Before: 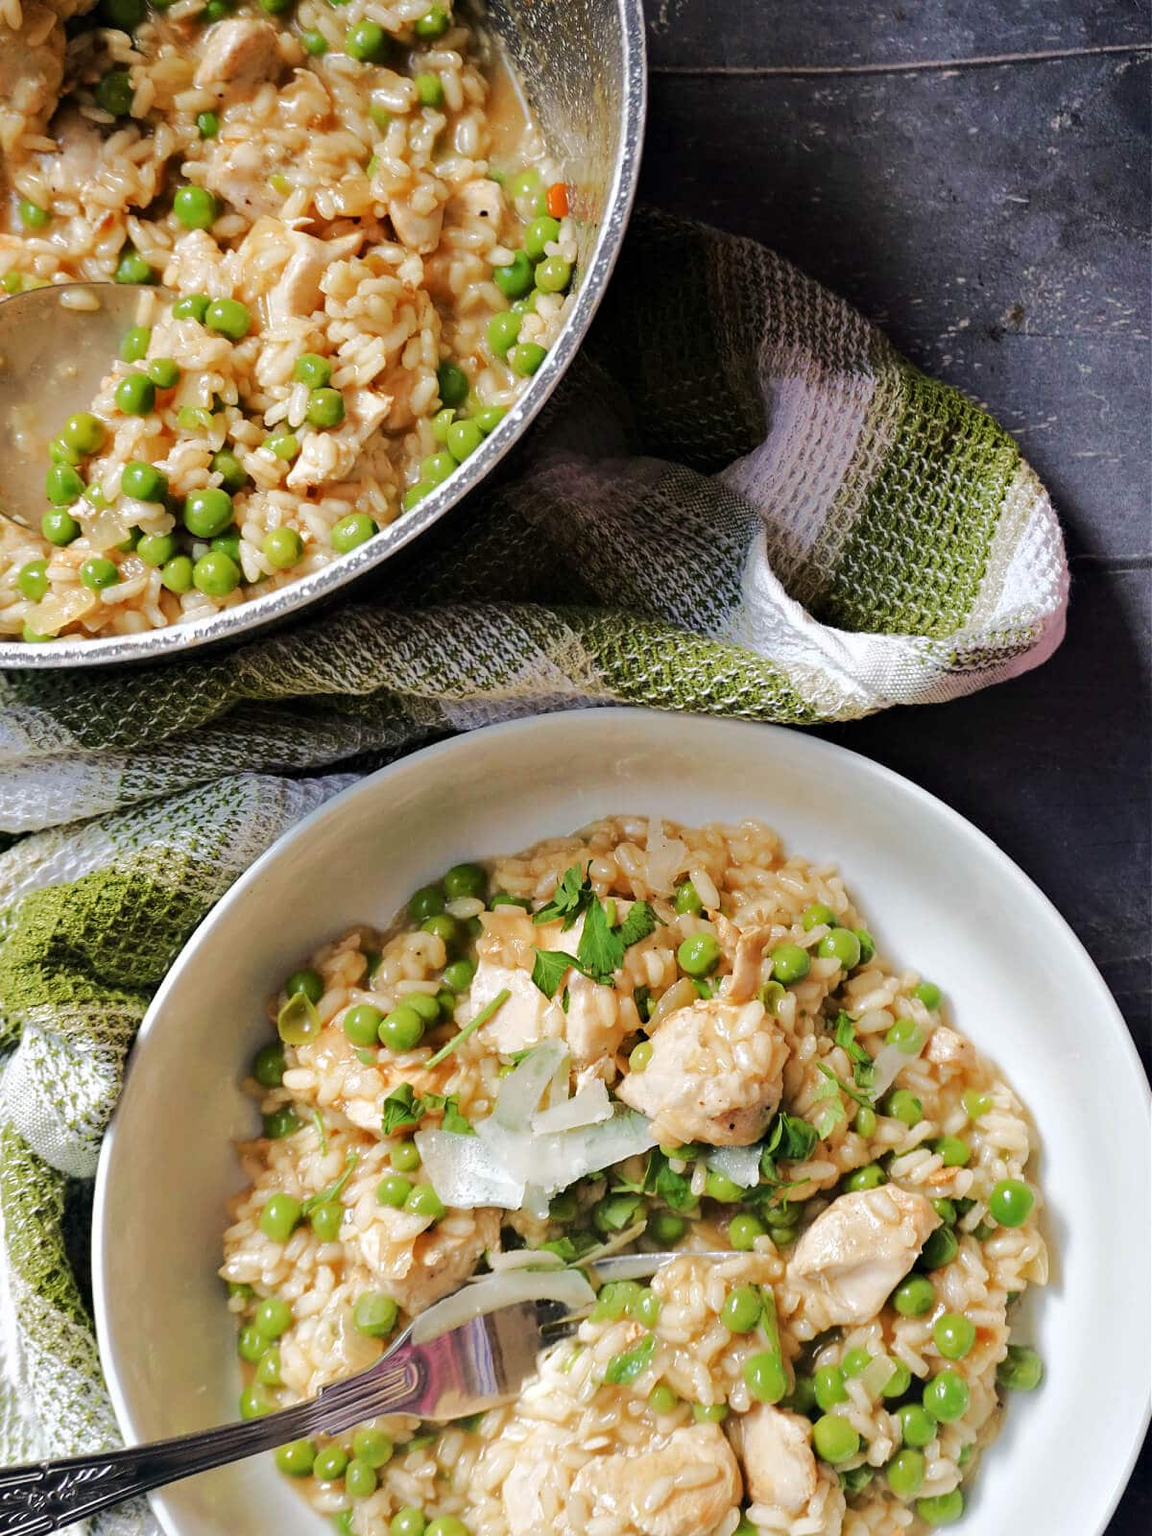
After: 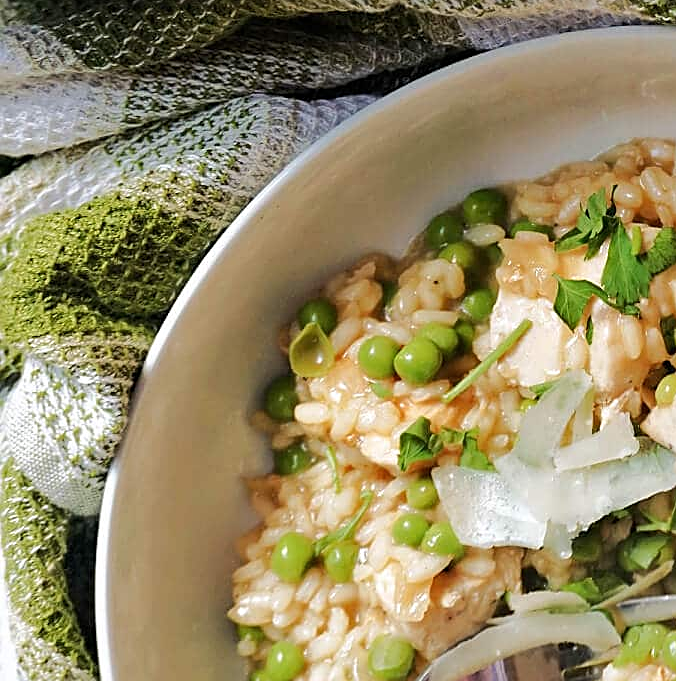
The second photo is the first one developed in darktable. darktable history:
crop: top 44.483%, right 43.593%, bottom 12.892%
sharpen: on, module defaults
